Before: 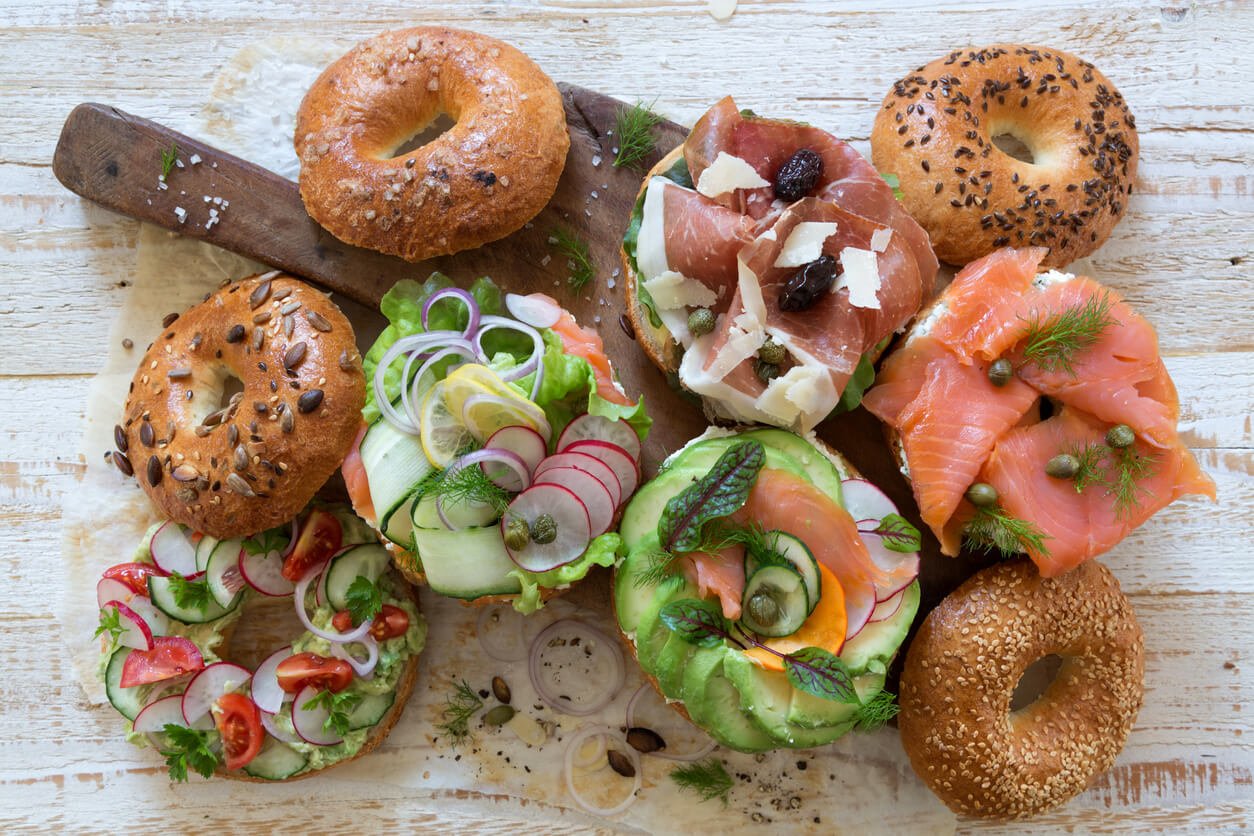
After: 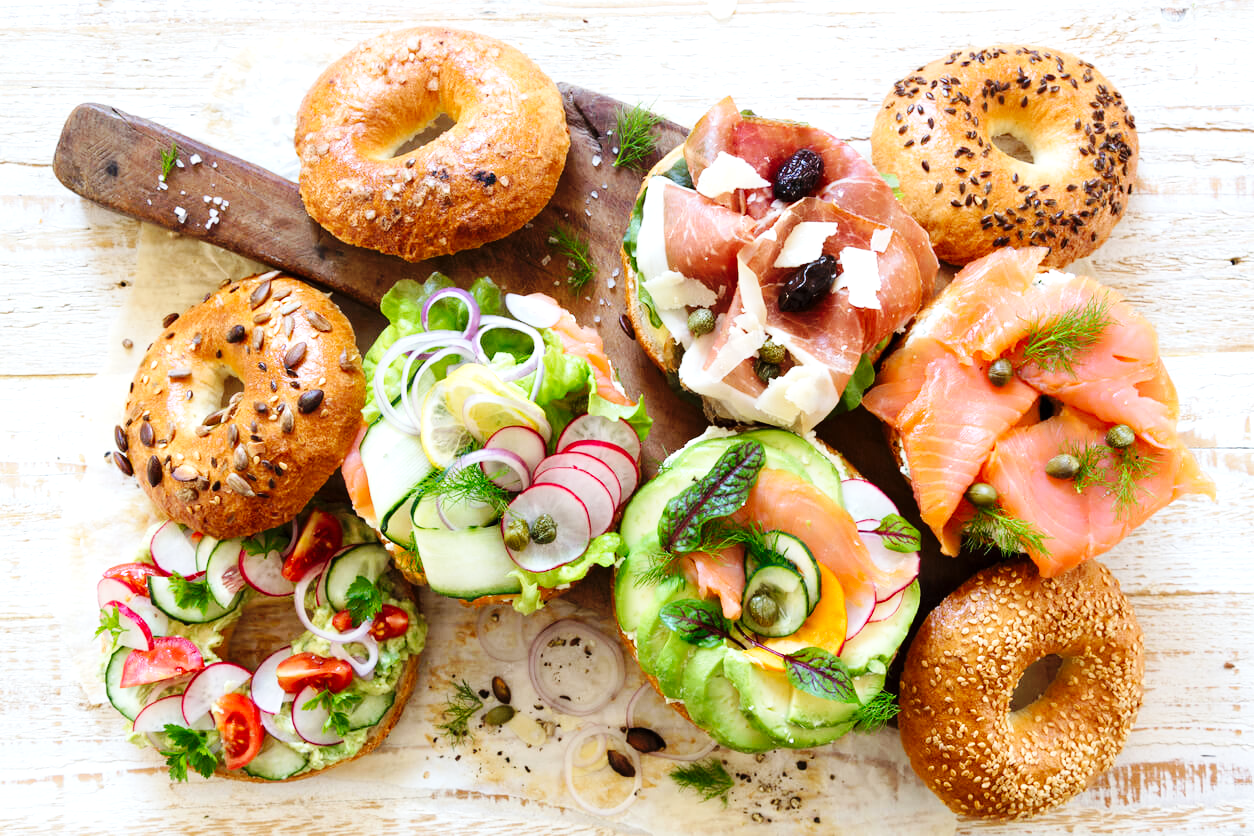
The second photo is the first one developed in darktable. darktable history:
exposure: exposure 0.555 EV, compensate highlight preservation false
base curve: curves: ch0 [(0, 0) (0.036, 0.025) (0.121, 0.166) (0.206, 0.329) (0.605, 0.79) (1, 1)], preserve colors none
